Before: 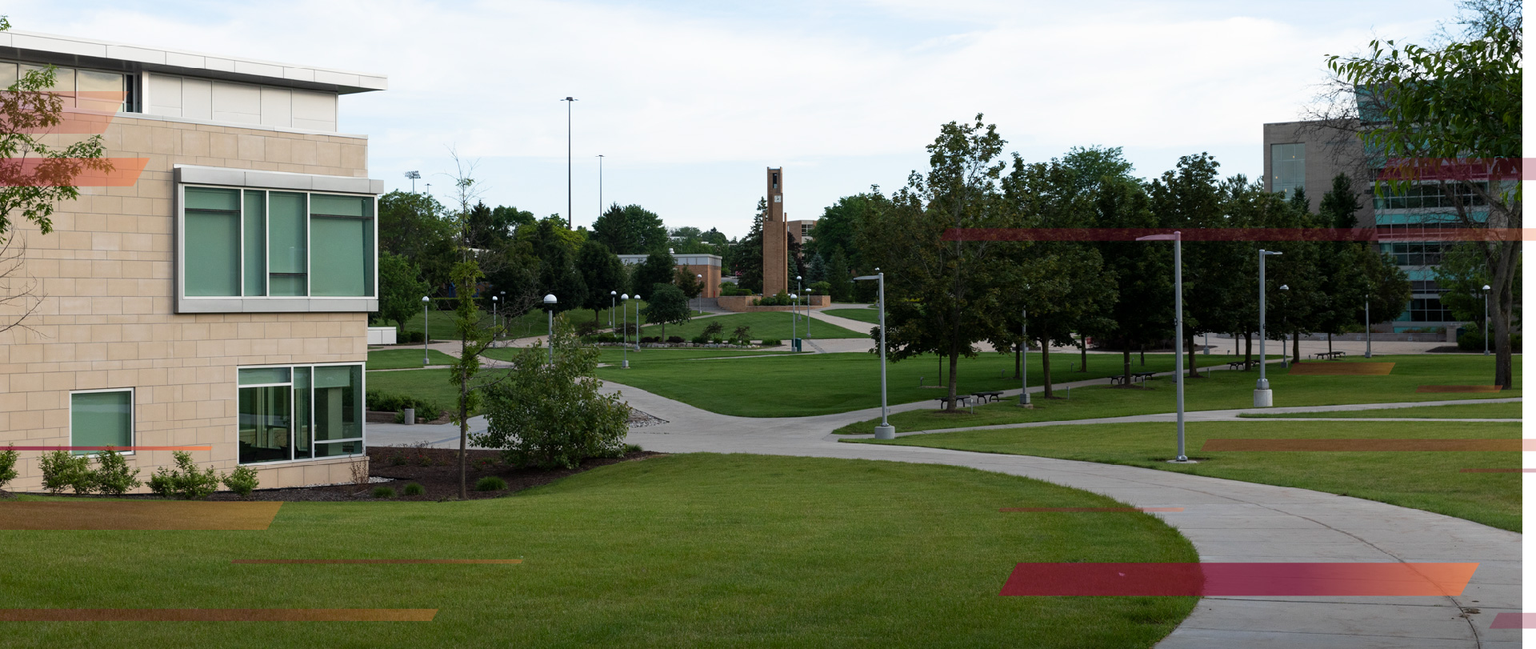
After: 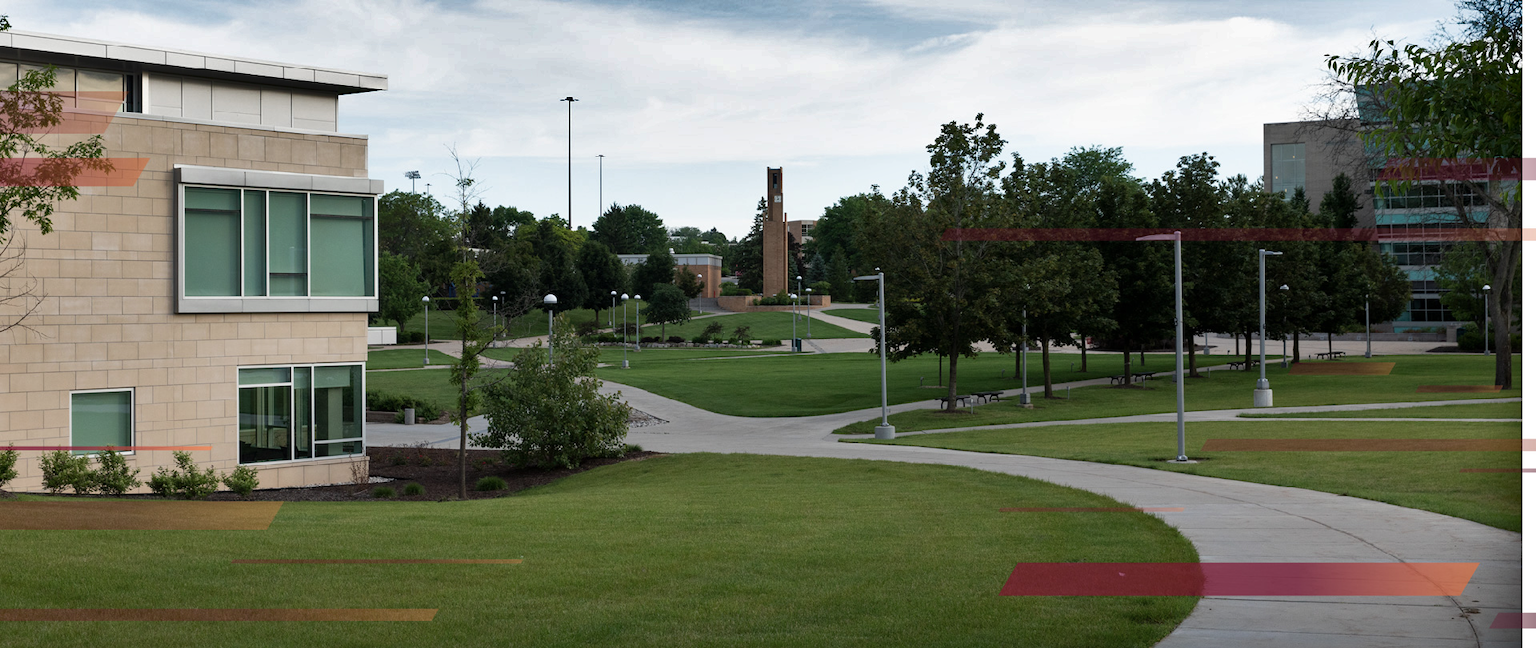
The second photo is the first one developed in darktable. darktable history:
color balance rgb: perceptual saturation grading › global saturation -12.109%
shadows and highlights: shadows 24.33, highlights -80.03, soften with gaussian
